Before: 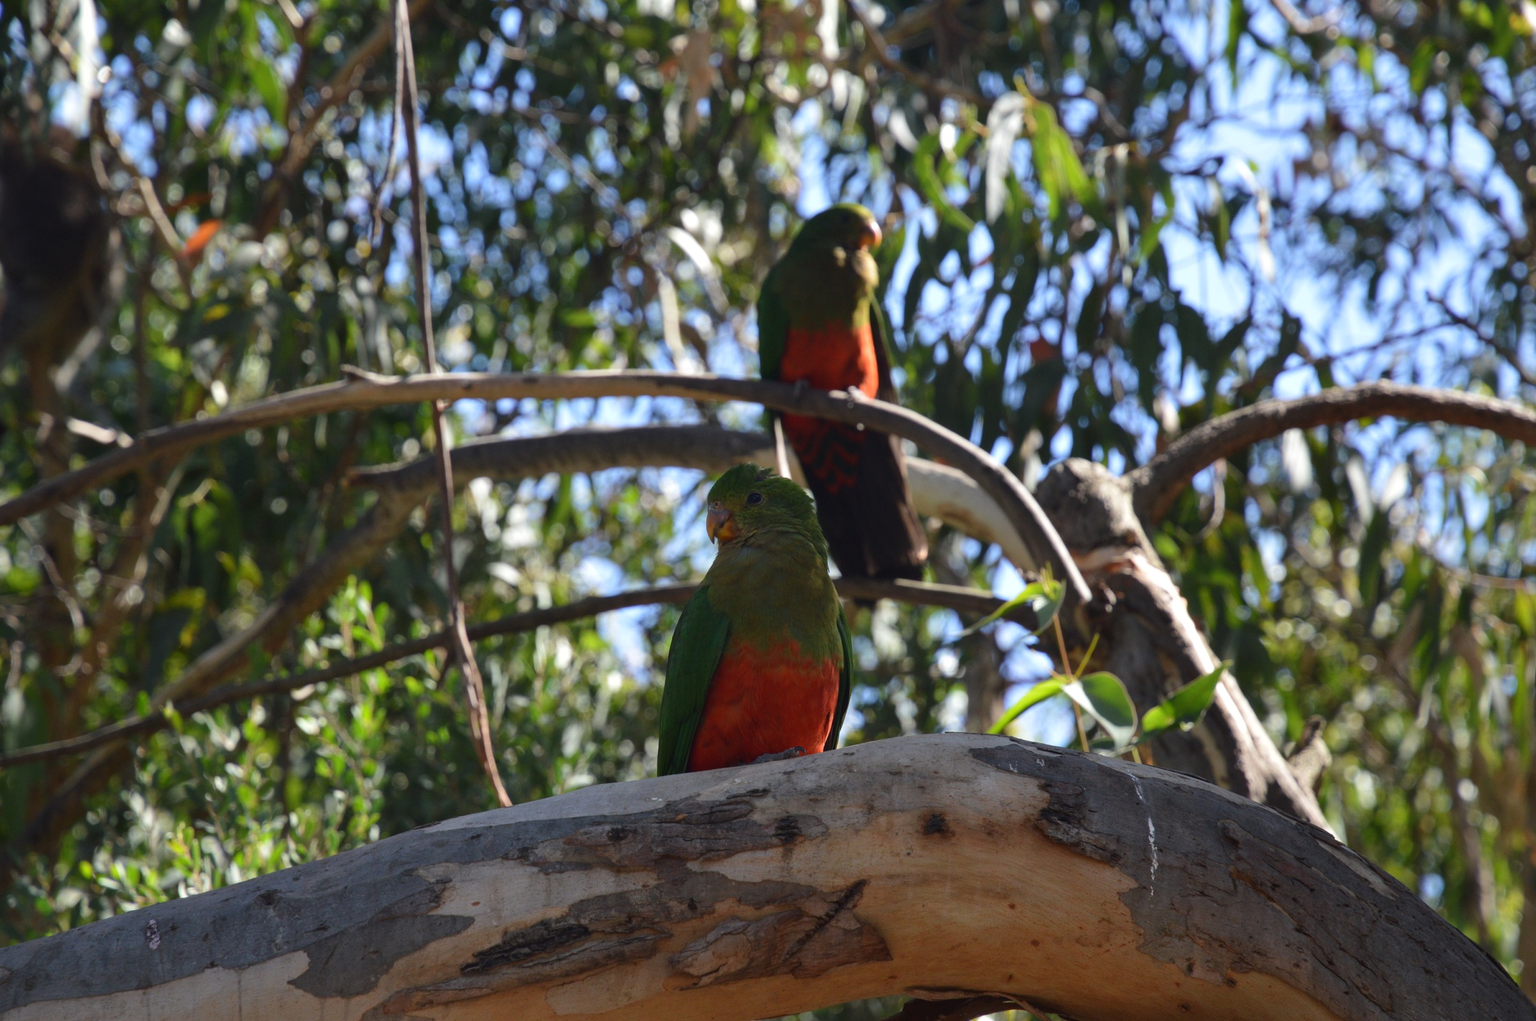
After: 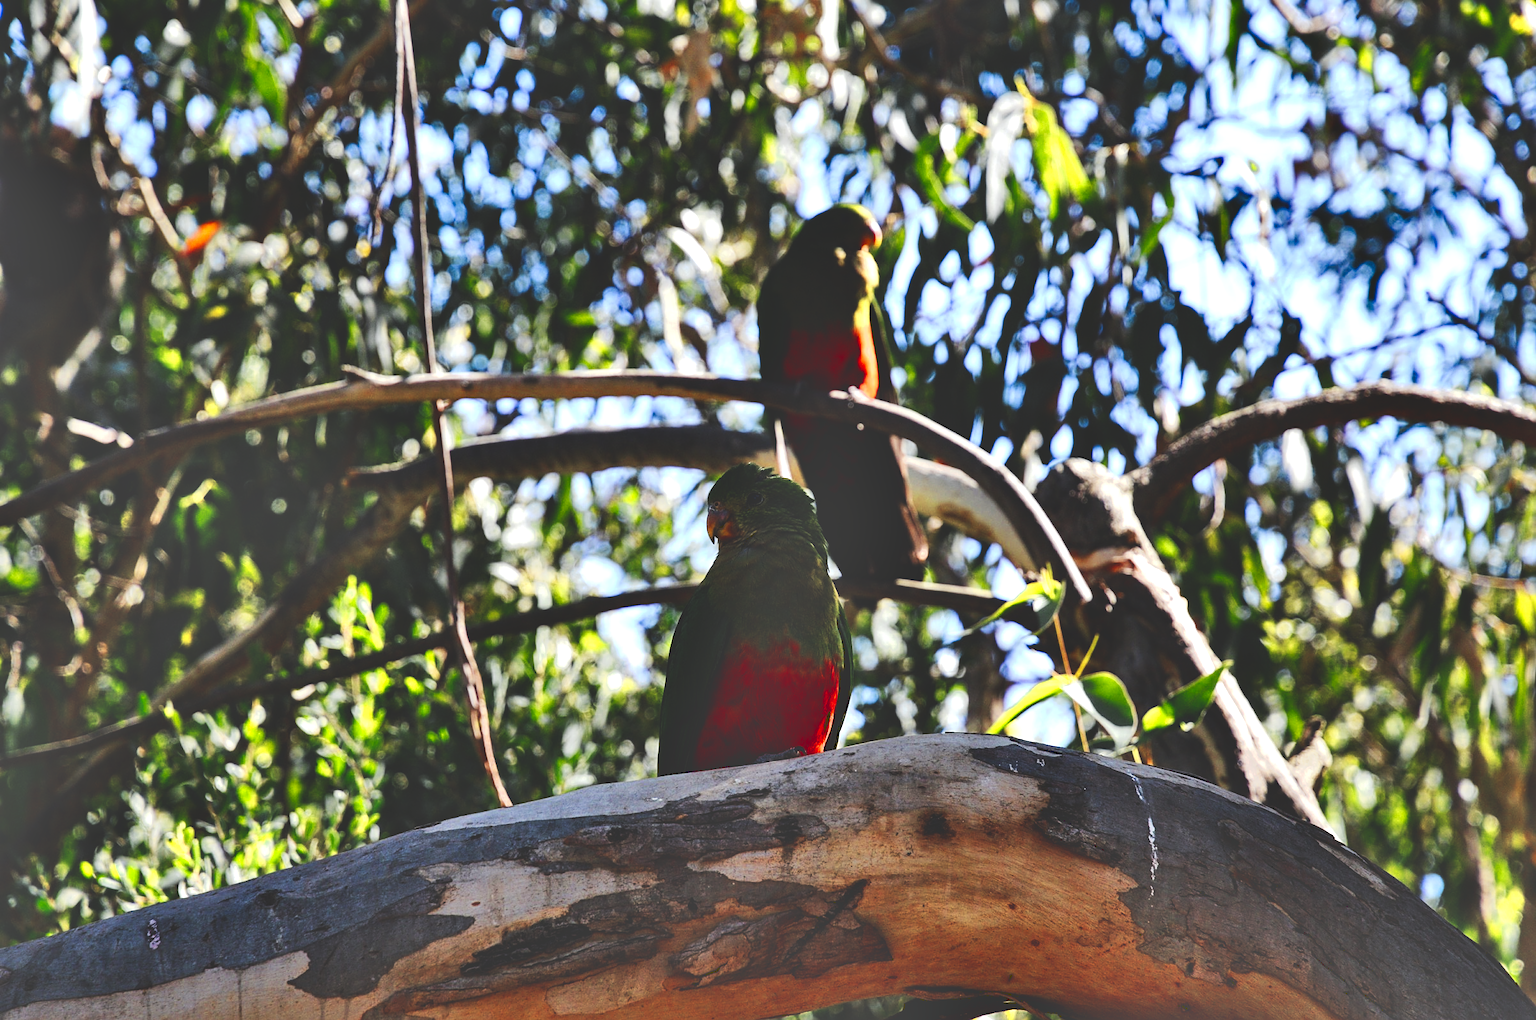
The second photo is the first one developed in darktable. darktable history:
tone equalizer: -8 EV -0.385 EV, -7 EV -0.381 EV, -6 EV -0.296 EV, -5 EV -0.254 EV, -3 EV 0.208 EV, -2 EV 0.341 EV, -1 EV 0.384 EV, +0 EV 0.412 EV, edges refinement/feathering 500, mask exposure compensation -1.57 EV, preserve details no
shadows and highlights: shadows 73.55, highlights -60.54, soften with gaussian
sharpen: on, module defaults
tone curve: curves: ch0 [(0, 0) (0.003, 0.17) (0.011, 0.17) (0.025, 0.17) (0.044, 0.168) (0.069, 0.167) (0.1, 0.173) (0.136, 0.181) (0.177, 0.199) (0.224, 0.226) (0.277, 0.271) (0.335, 0.333) (0.399, 0.419) (0.468, 0.52) (0.543, 0.621) (0.623, 0.716) (0.709, 0.795) (0.801, 0.867) (0.898, 0.914) (1, 1)], preserve colors none
color zones: curves: ch0 [(0.004, 0.305) (0.261, 0.623) (0.389, 0.399) (0.708, 0.571) (0.947, 0.34)]; ch1 [(0.025, 0.645) (0.229, 0.584) (0.326, 0.551) (0.484, 0.262) (0.757, 0.643)]
